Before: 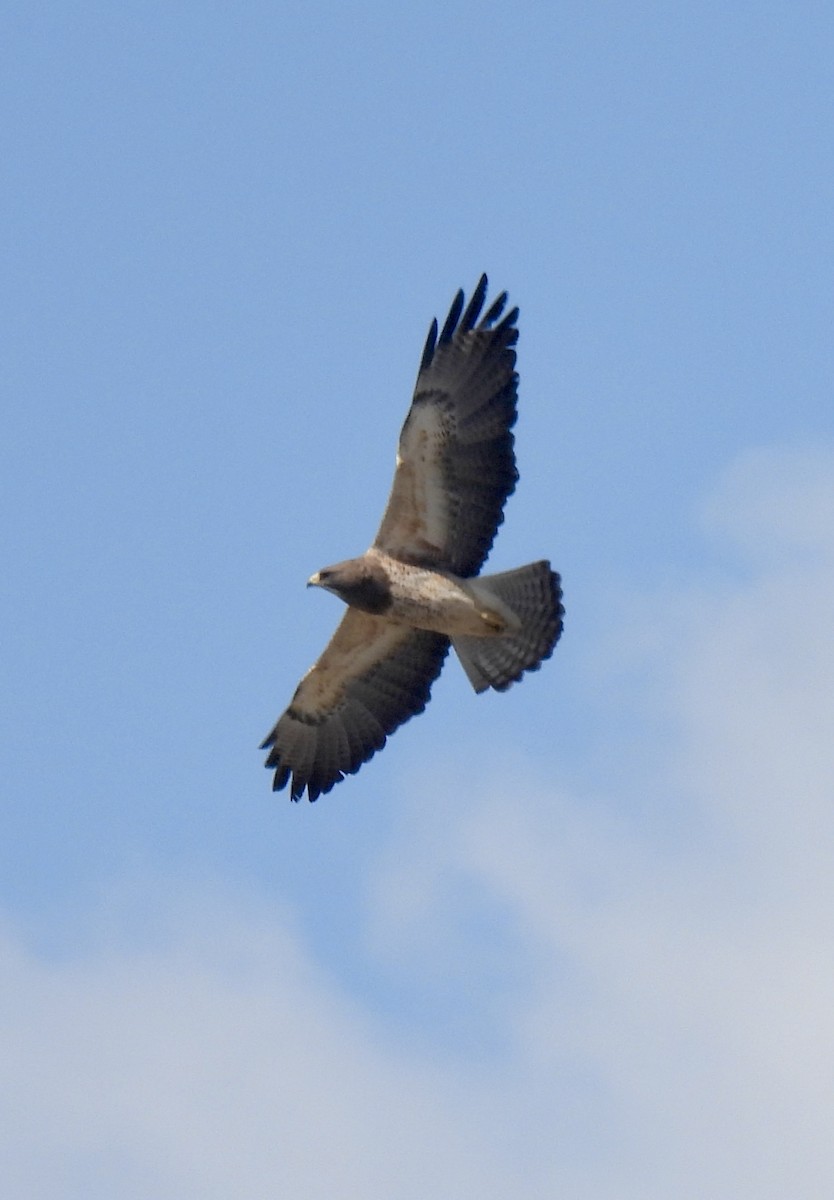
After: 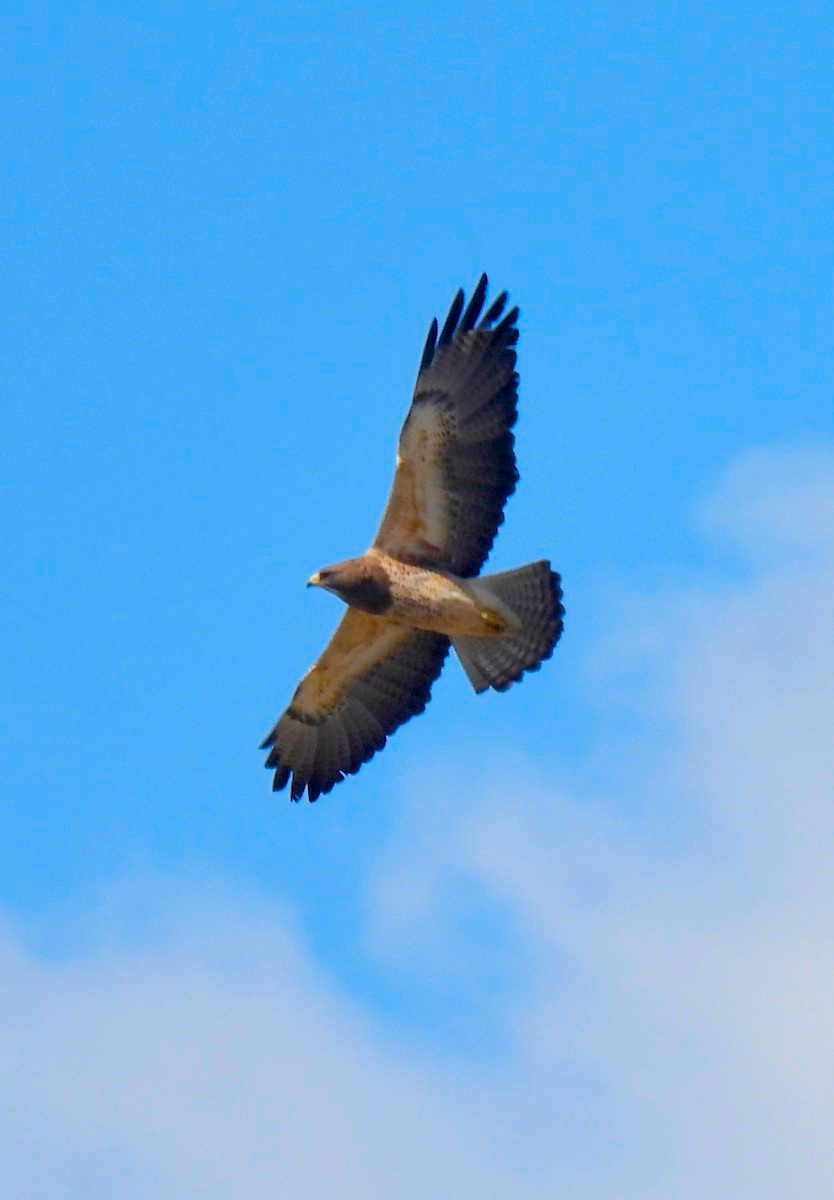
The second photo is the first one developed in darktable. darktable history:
color balance rgb: perceptual saturation grading › global saturation 39.184%, global vibrance 41.455%
